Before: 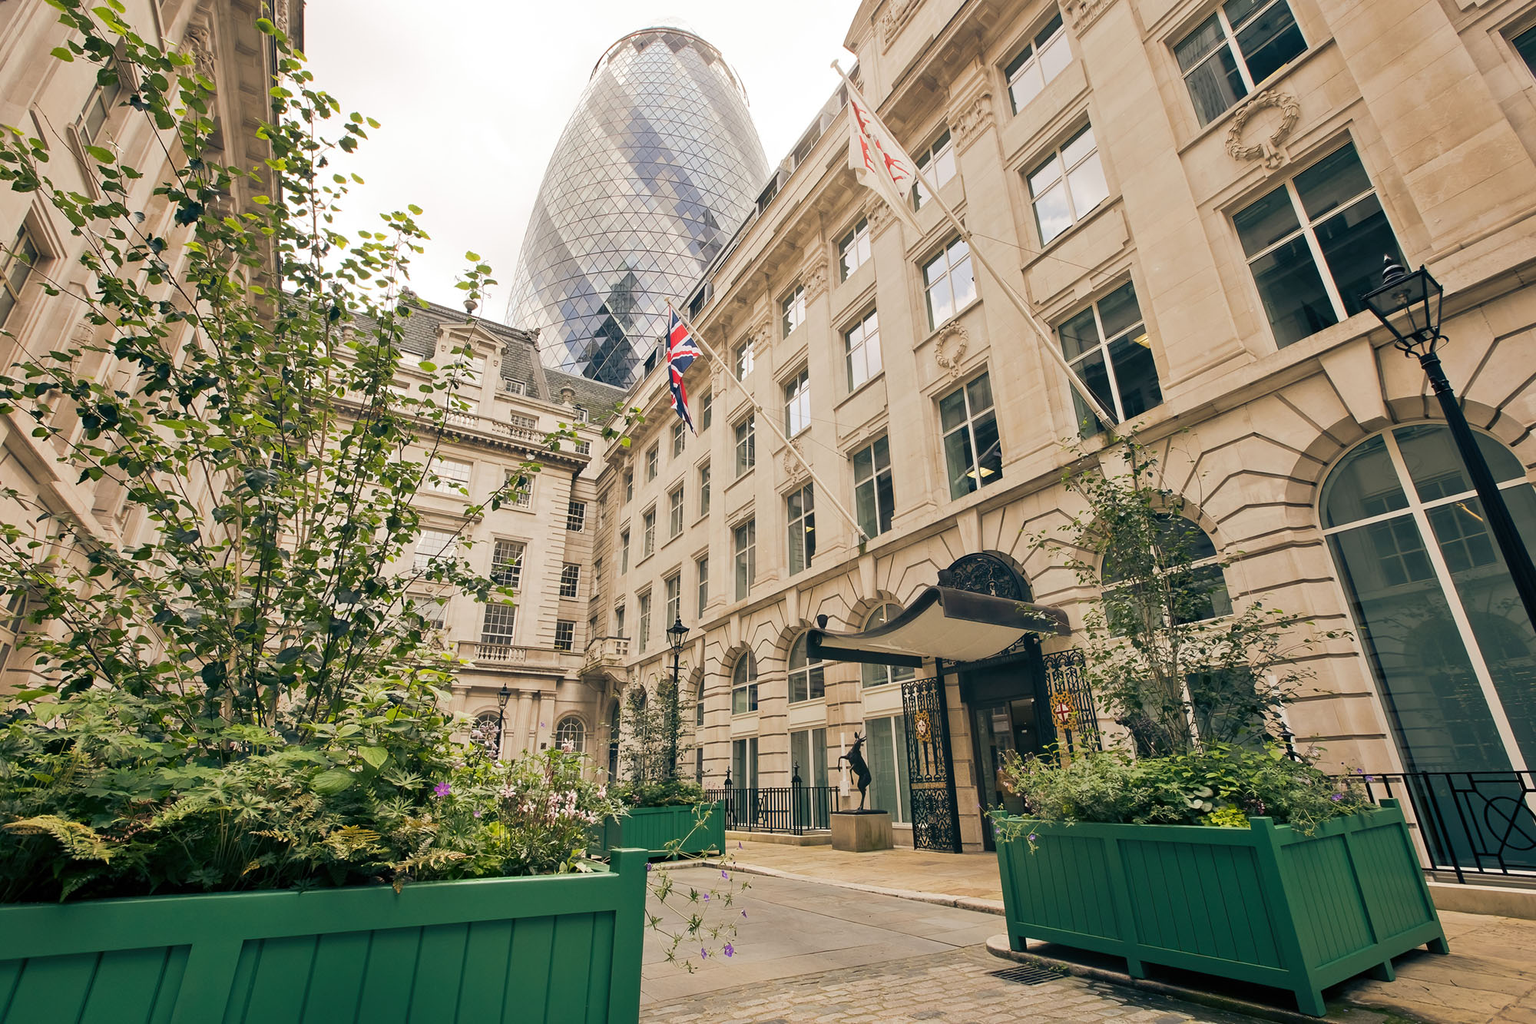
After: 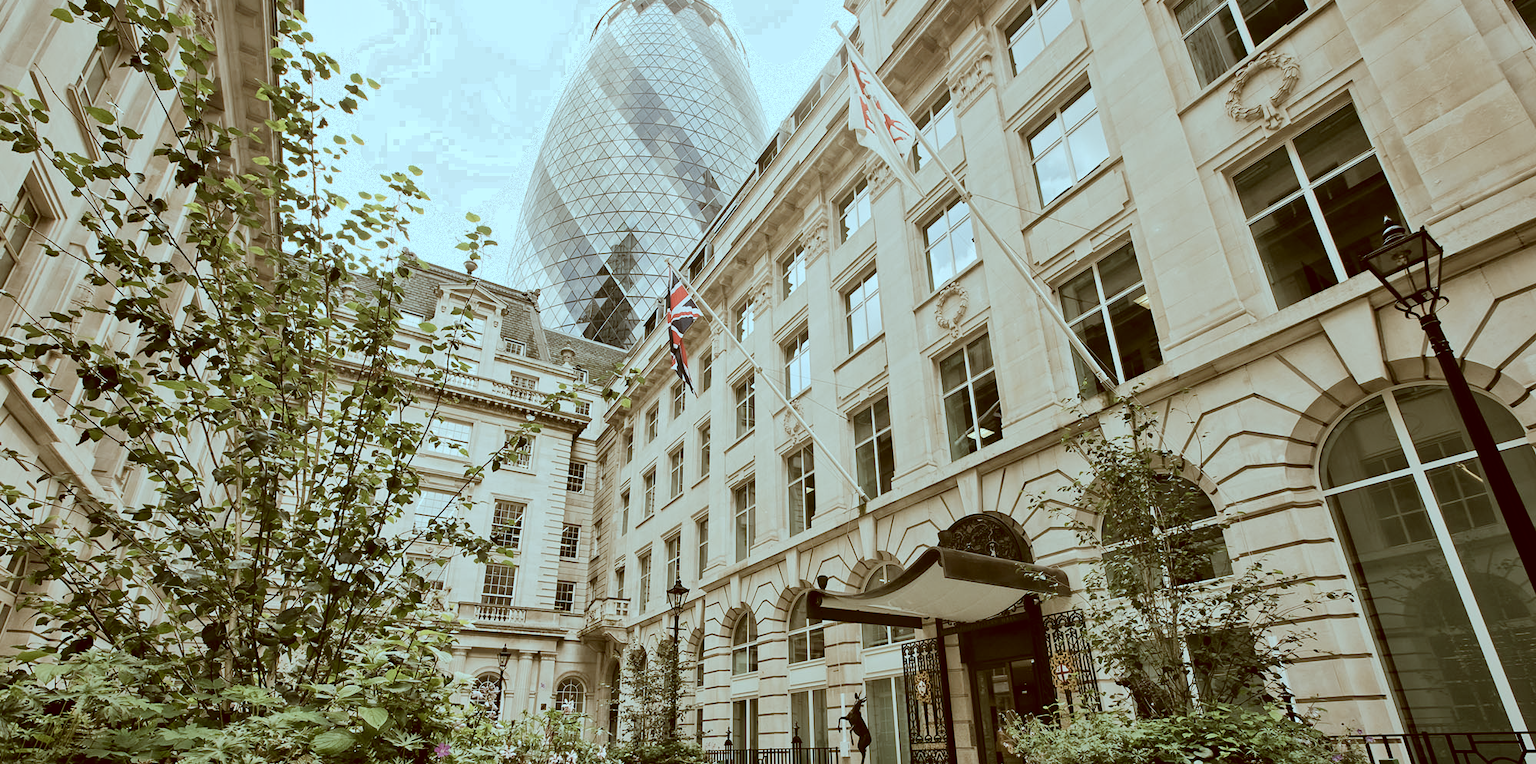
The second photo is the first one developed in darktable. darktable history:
crop: top 3.855%, bottom 21.41%
tone equalizer: mask exposure compensation -0.487 EV
filmic rgb: middle gray luminance 18.34%, black relative exposure -11.6 EV, white relative exposure 2.55 EV, target black luminance 0%, hardness 8.37, latitude 98.2%, contrast 1.084, shadows ↔ highlights balance 0.538%
shadows and highlights: shadows 25.78, highlights -24.14
color correction: highlights a* -14.81, highlights b* -16.38, shadows a* 9.98, shadows b* 29.3
contrast brightness saturation: contrast 0.099, saturation -0.377
